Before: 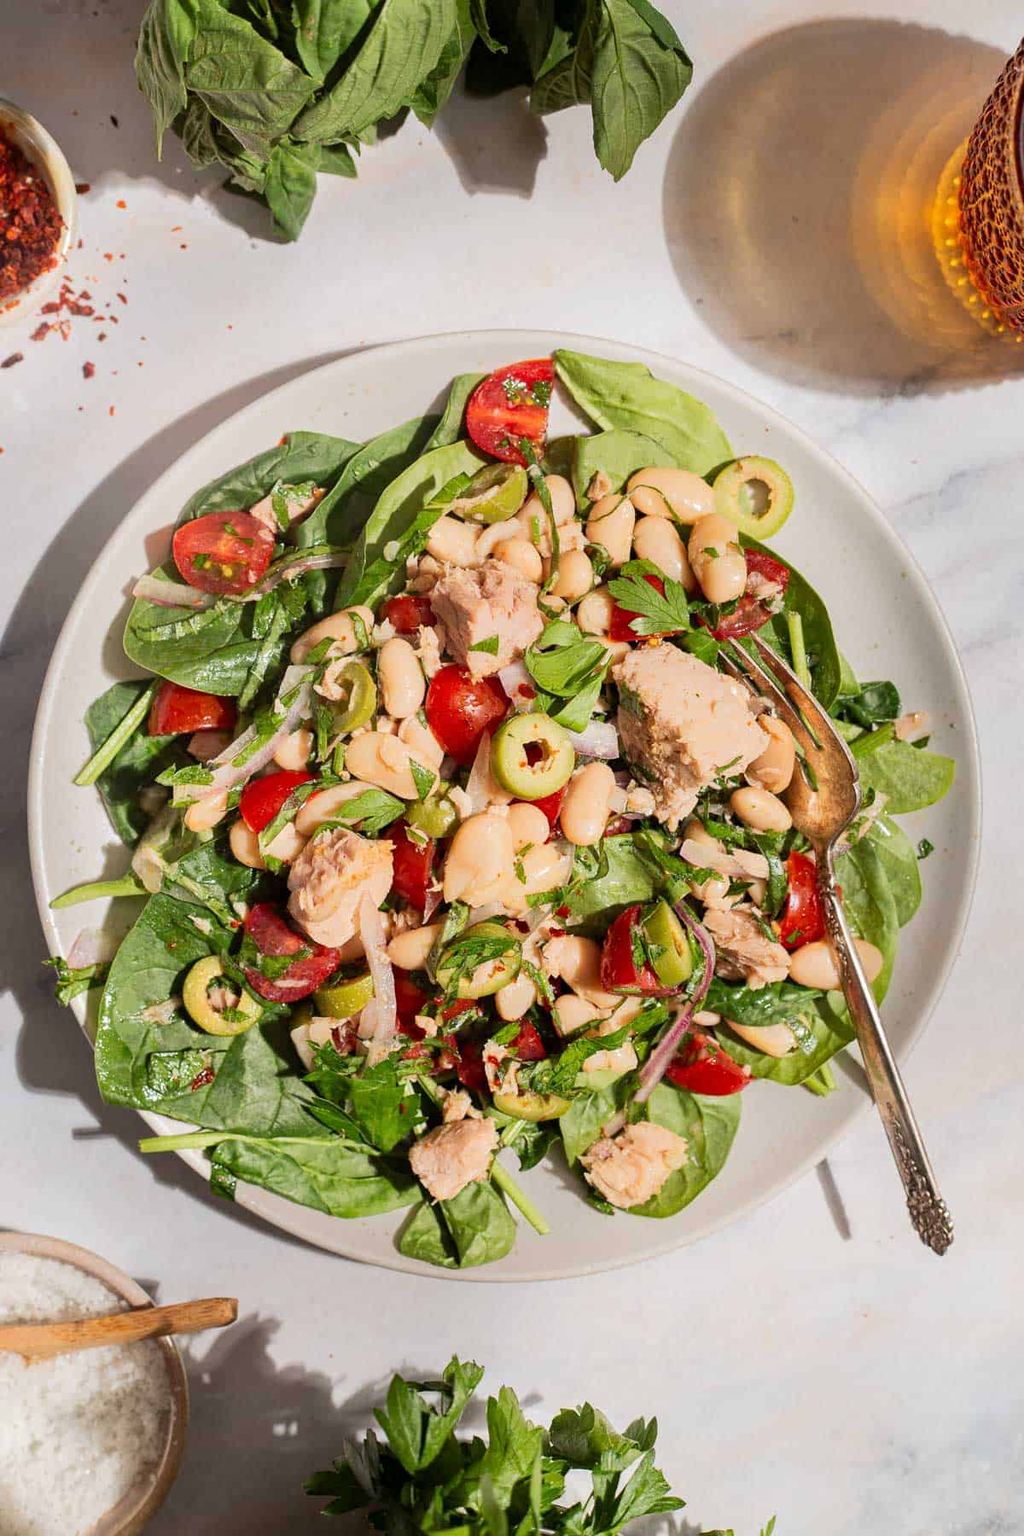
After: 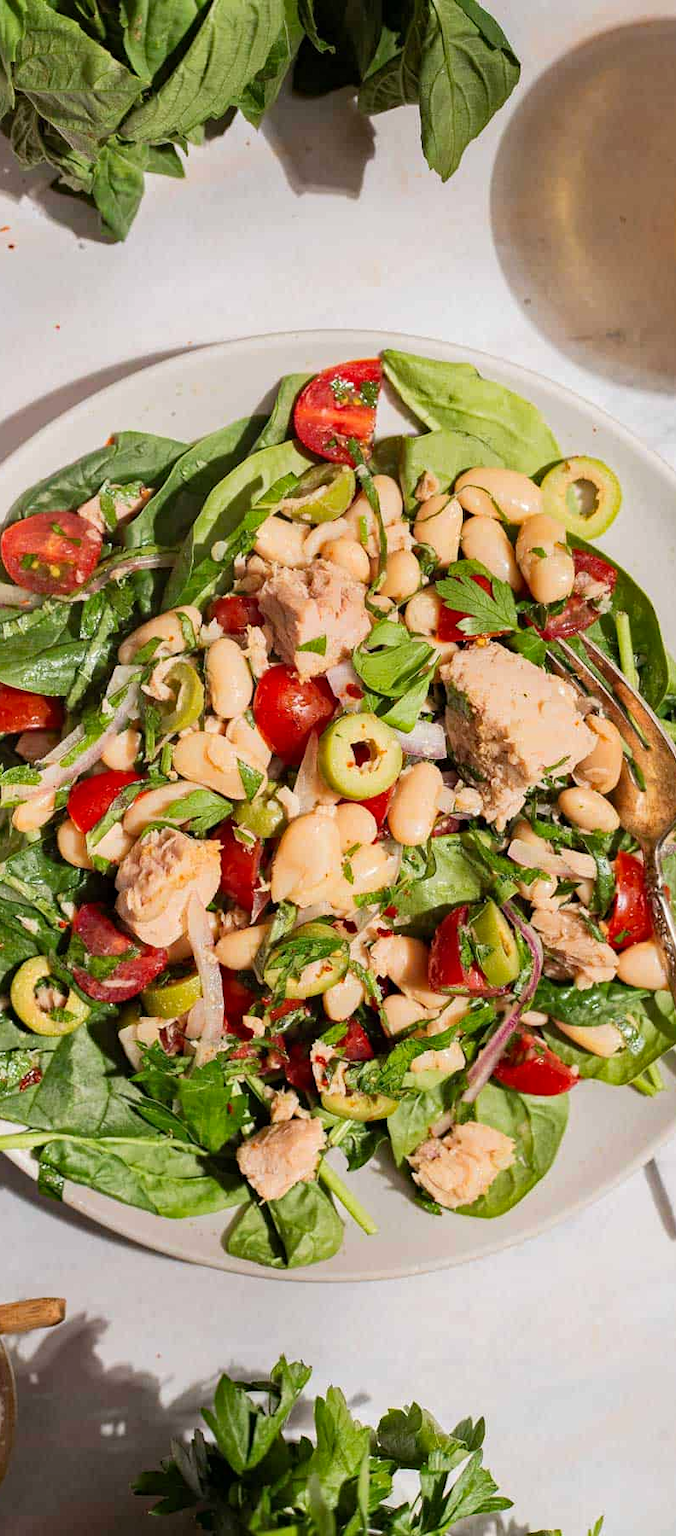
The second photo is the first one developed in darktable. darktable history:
haze removal: compatibility mode true, adaptive false
crop: left 16.906%, right 16.953%
